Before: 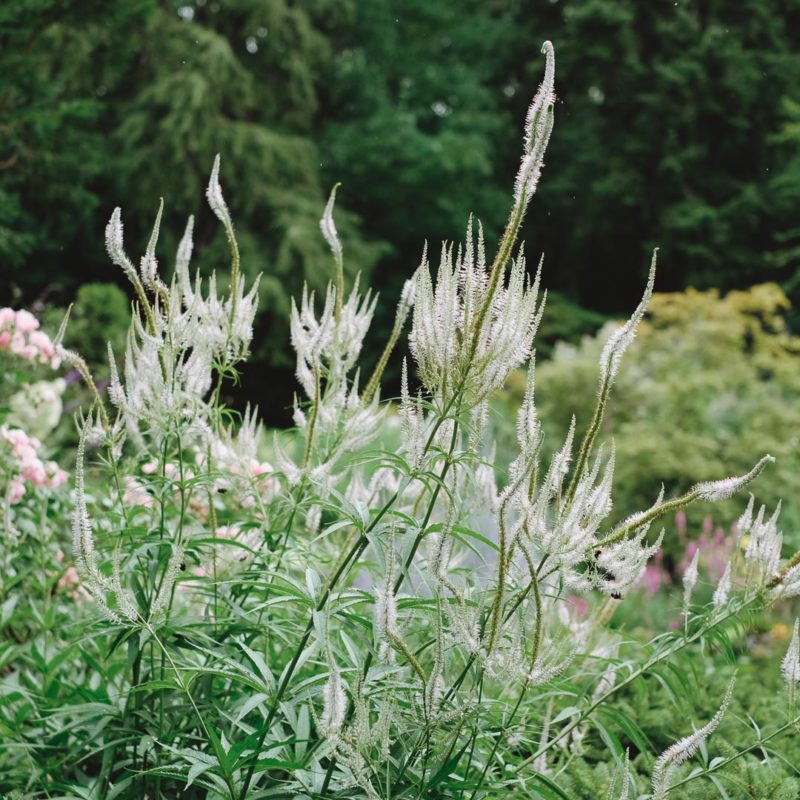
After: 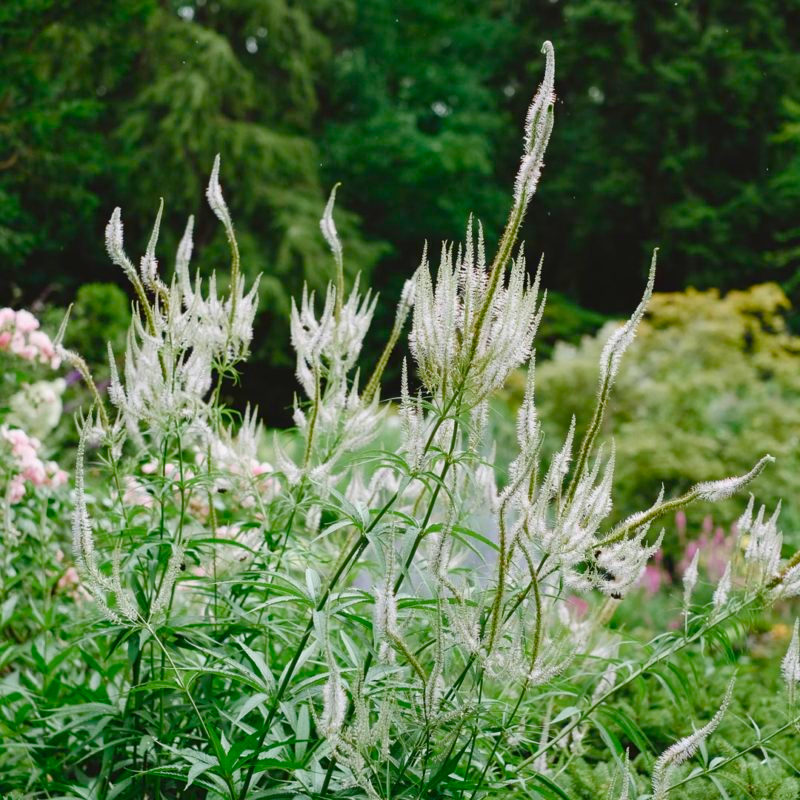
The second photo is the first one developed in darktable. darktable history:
color balance rgb: perceptual saturation grading › global saturation 38.996%, perceptual saturation grading › highlights -50.183%, perceptual saturation grading › shadows 30.52%, global vibrance 20%
